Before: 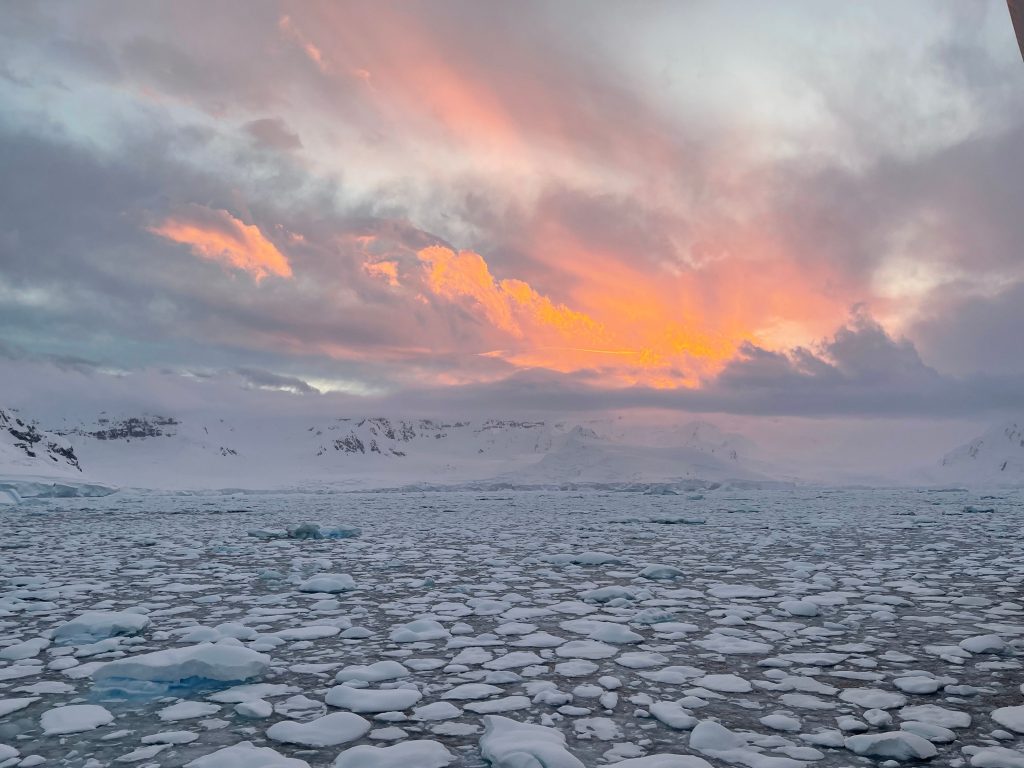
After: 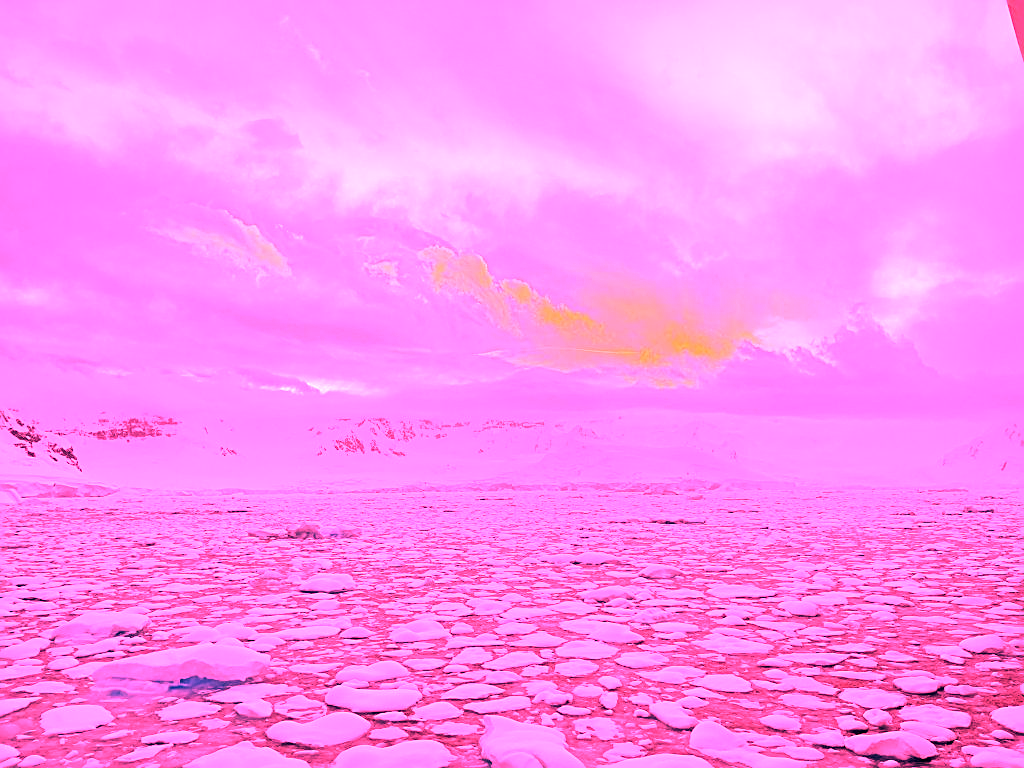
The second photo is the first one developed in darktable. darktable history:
white balance: red 4.26, blue 1.802
sharpen: amount 0.2
